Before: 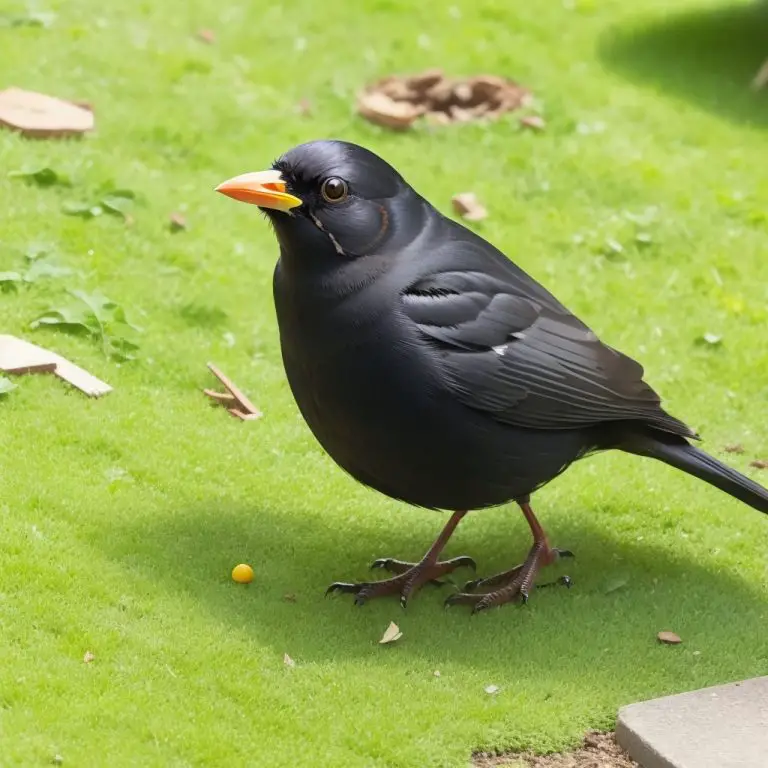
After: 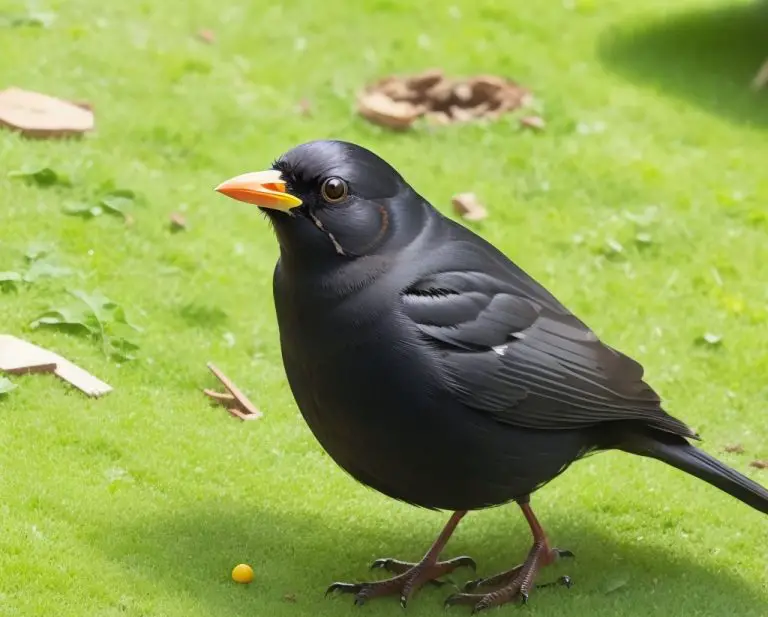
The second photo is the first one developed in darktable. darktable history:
crop: bottom 19.62%
